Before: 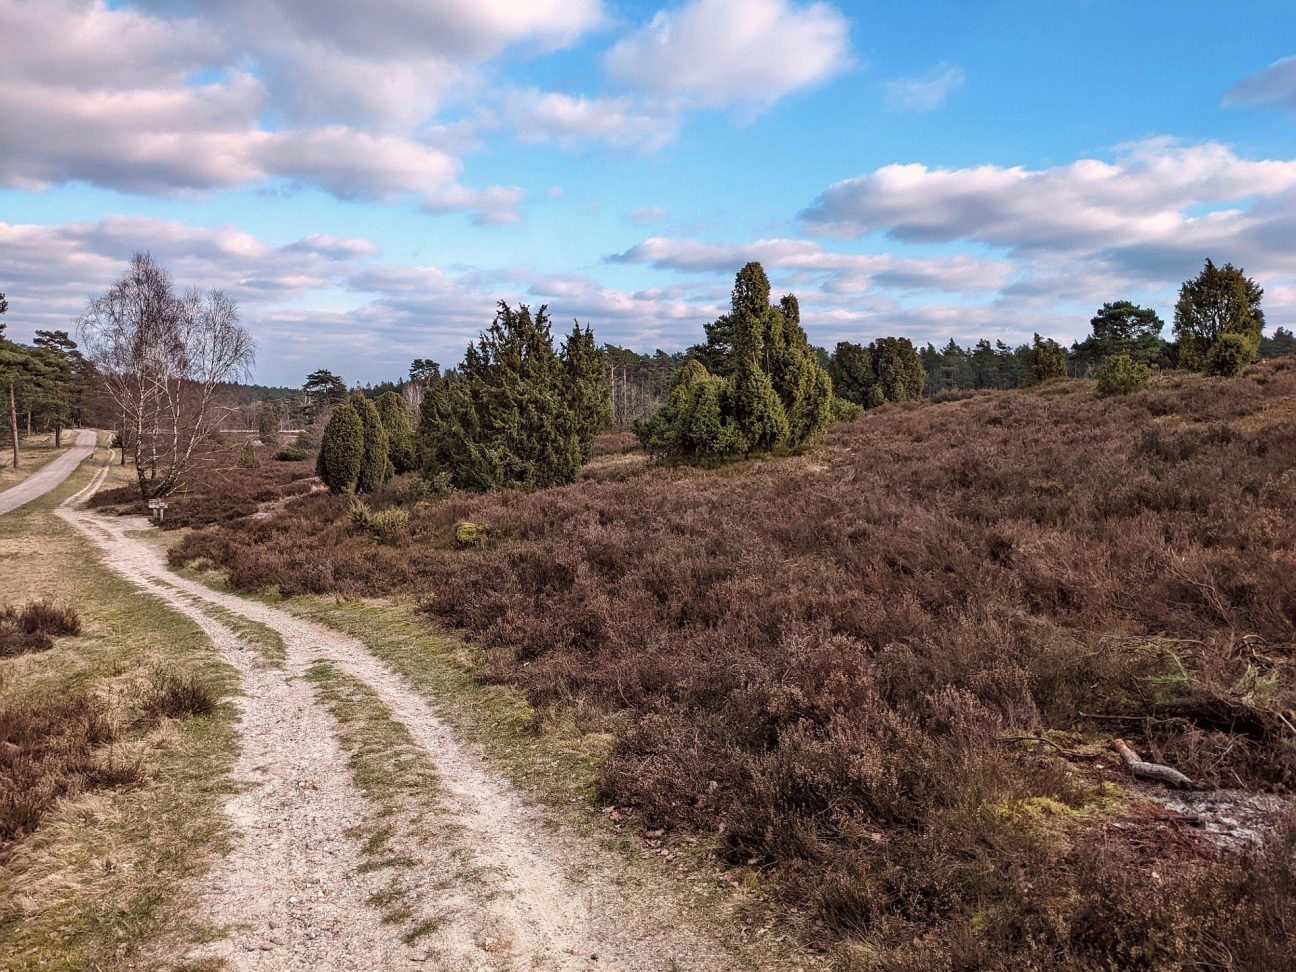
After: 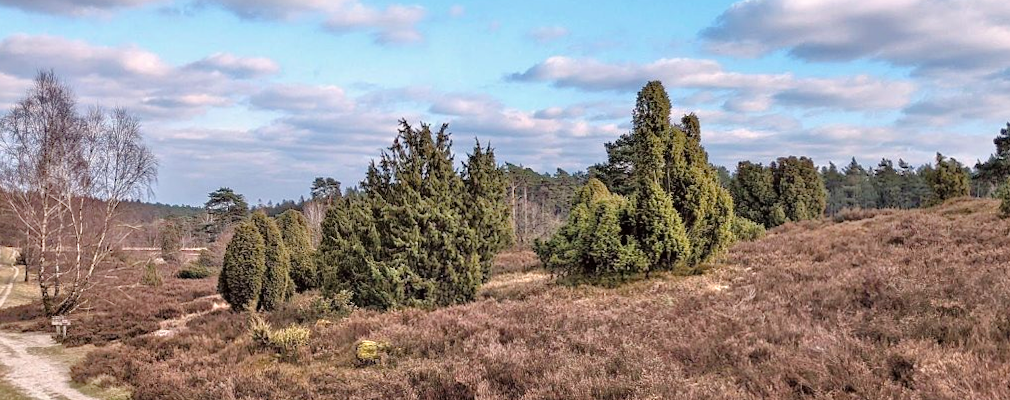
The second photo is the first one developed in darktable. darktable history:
rotate and perspective: rotation 0.192°, lens shift (horizontal) -0.015, crop left 0.005, crop right 0.996, crop top 0.006, crop bottom 0.99
tone equalizer: -7 EV 0.15 EV, -6 EV 0.6 EV, -5 EV 1.15 EV, -4 EV 1.33 EV, -3 EV 1.15 EV, -2 EV 0.6 EV, -1 EV 0.15 EV, mask exposure compensation -0.5 EV
crop: left 7.036%, top 18.398%, right 14.379%, bottom 40.043%
